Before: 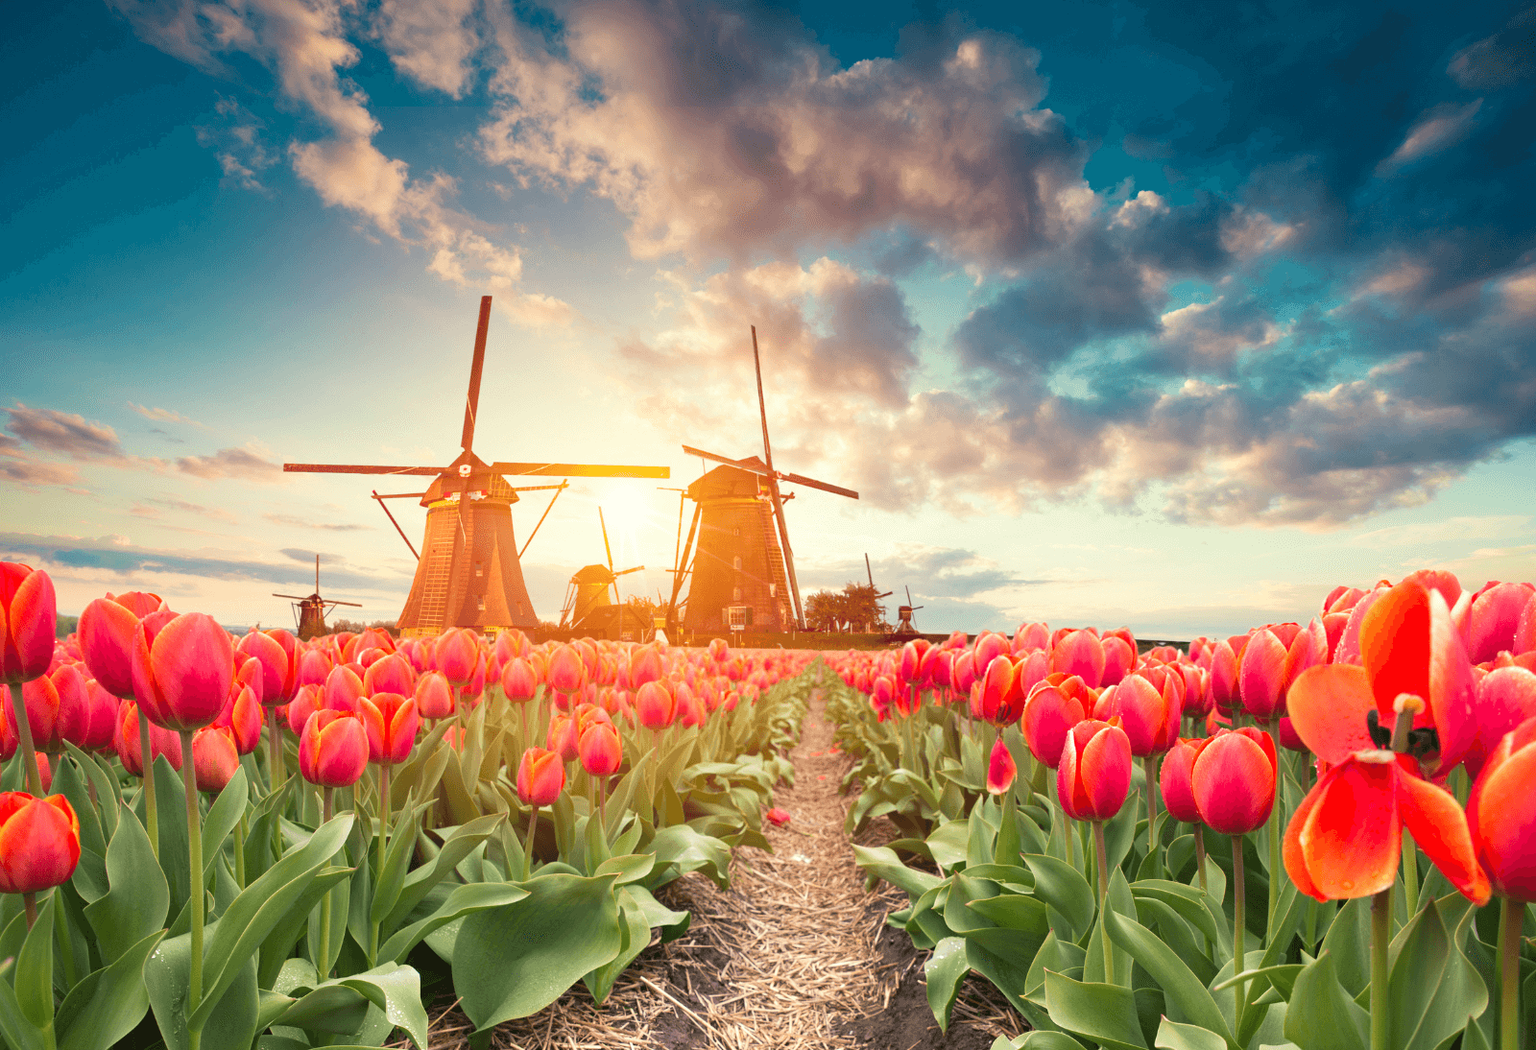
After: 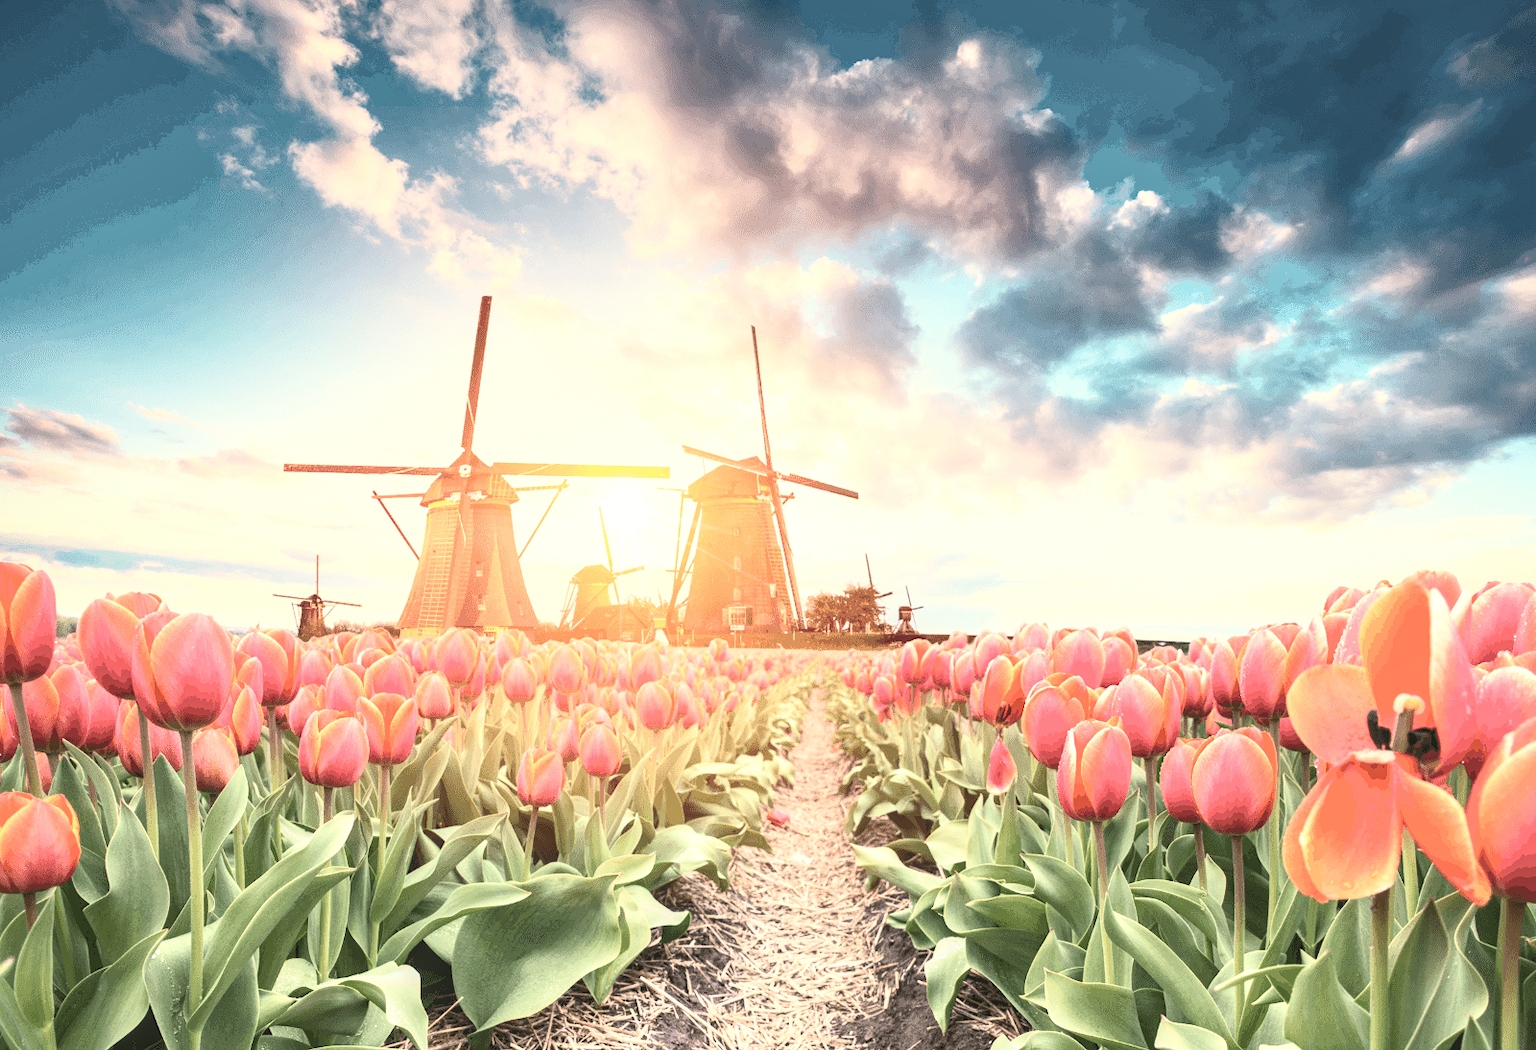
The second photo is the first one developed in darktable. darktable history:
exposure: exposure -0.041 EV, compensate highlight preservation false
local contrast: detail 130%
contrast brightness saturation: contrast 0.43, brightness 0.56, saturation -0.19
